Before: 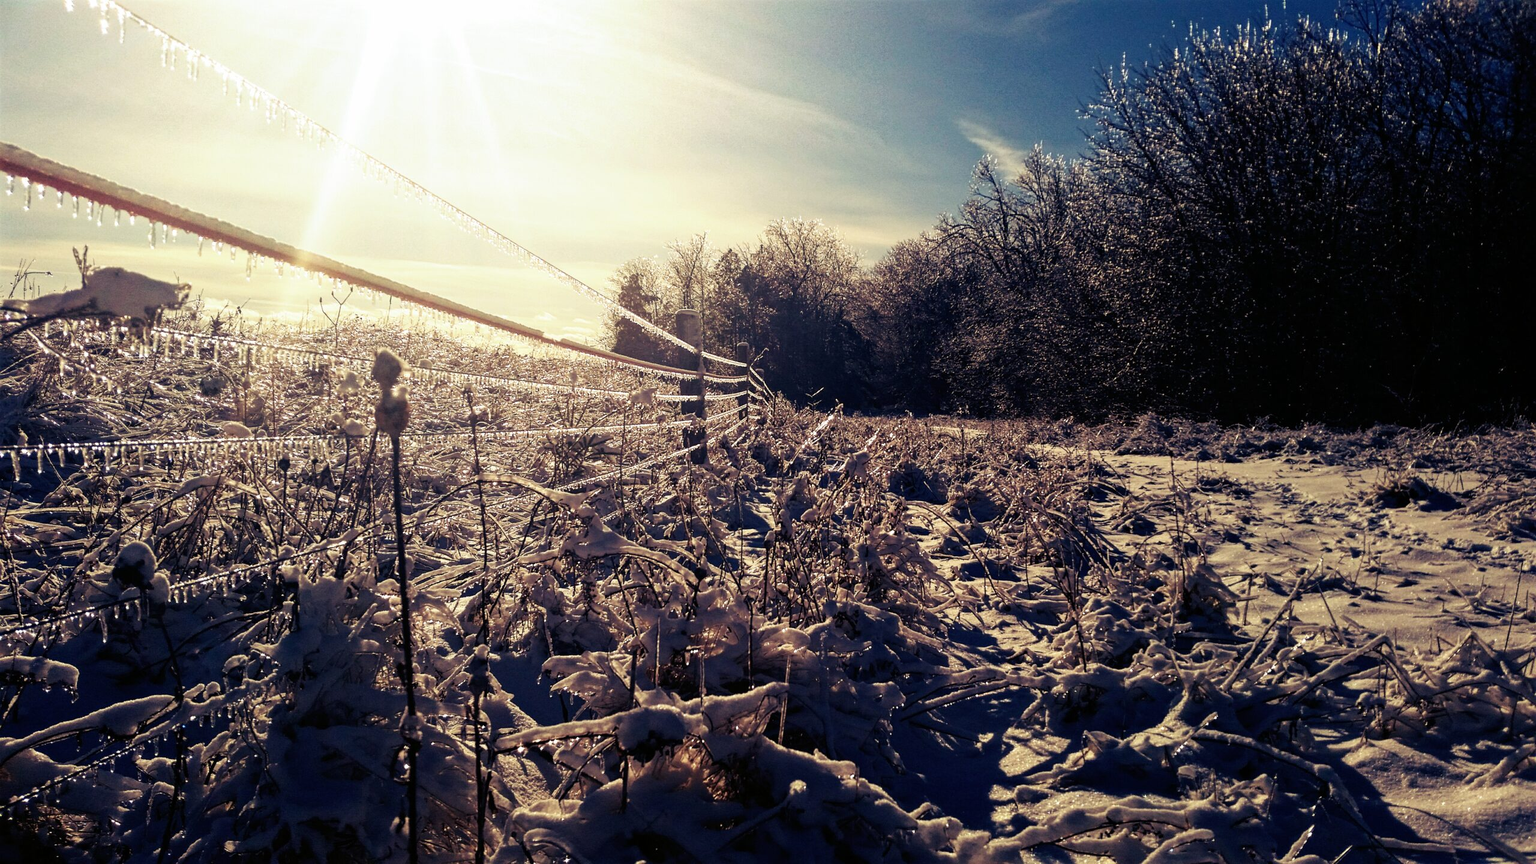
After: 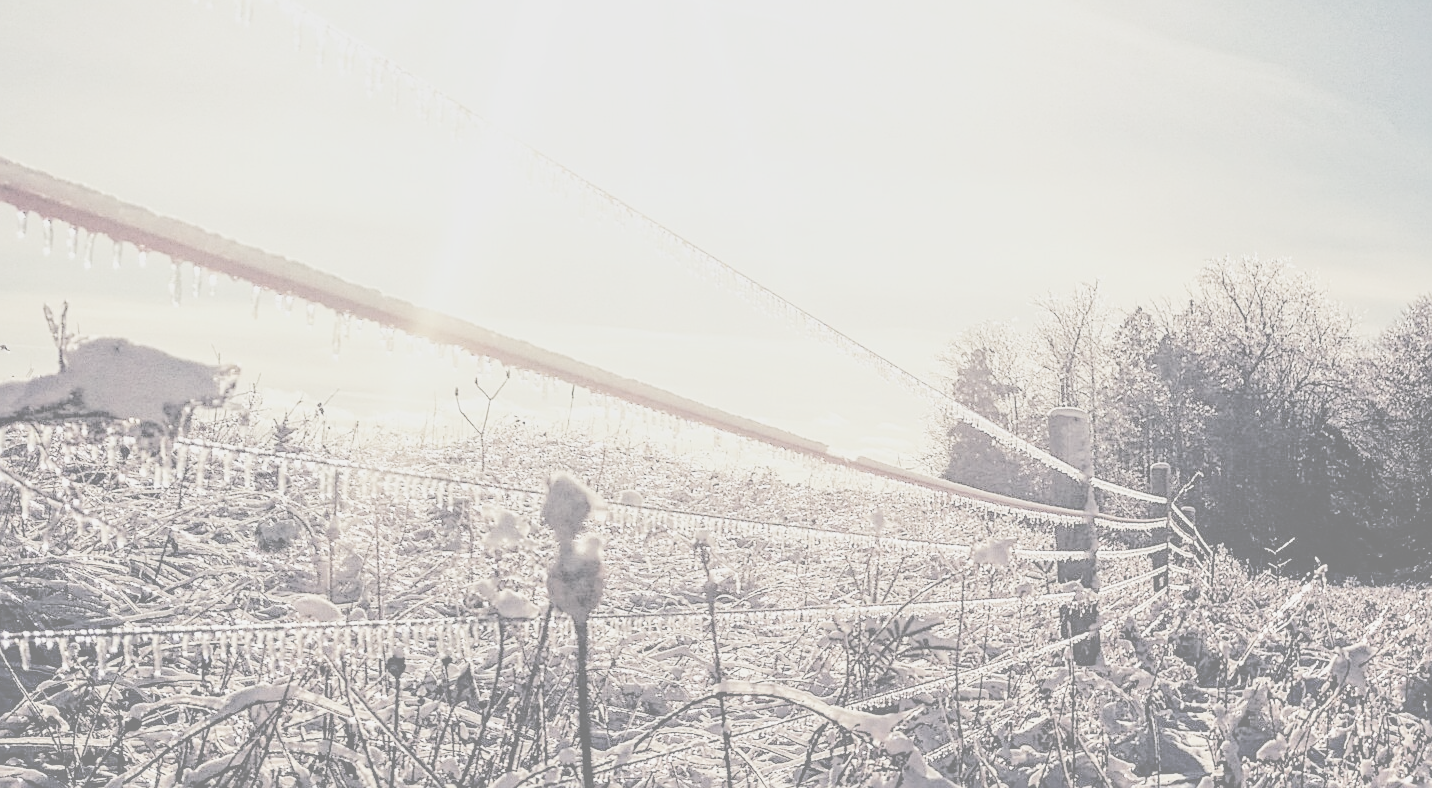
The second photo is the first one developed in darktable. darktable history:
crop and rotate: left 3.048%, top 7.516%, right 40.976%, bottom 37.708%
tone curve: curves: ch0 [(0, 0) (0.003, 0) (0.011, 0.001) (0.025, 0.003) (0.044, 0.005) (0.069, 0.012) (0.1, 0.023) (0.136, 0.039) (0.177, 0.088) (0.224, 0.15) (0.277, 0.24) (0.335, 0.337) (0.399, 0.437) (0.468, 0.535) (0.543, 0.629) (0.623, 0.71) (0.709, 0.782) (0.801, 0.856) (0.898, 0.94) (1, 1)], color space Lab, linked channels, preserve colors none
filmic rgb: black relative exposure -7.17 EV, white relative exposure 5.39 EV, threshold 5.95 EV, hardness 3.03, enable highlight reconstruction true
local contrast: highlights 2%, shadows 3%, detail 133%
haze removal: compatibility mode true, adaptive false
sharpen: amount 0.49
contrast brightness saturation: contrast -0.325, brightness 0.733, saturation -0.763
